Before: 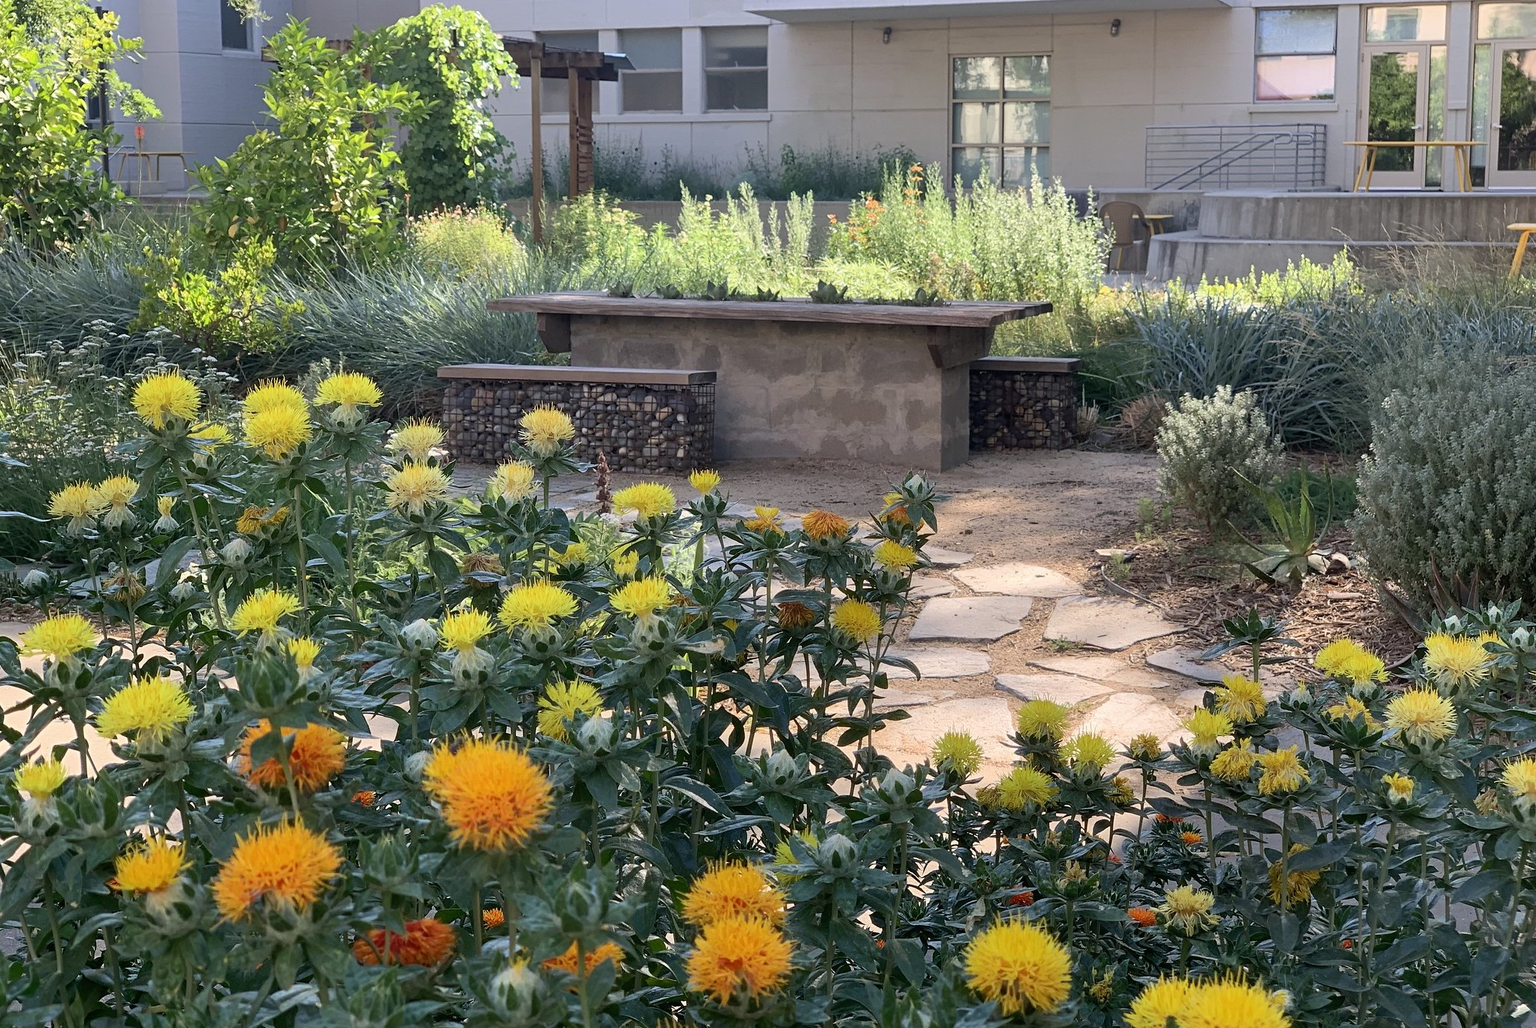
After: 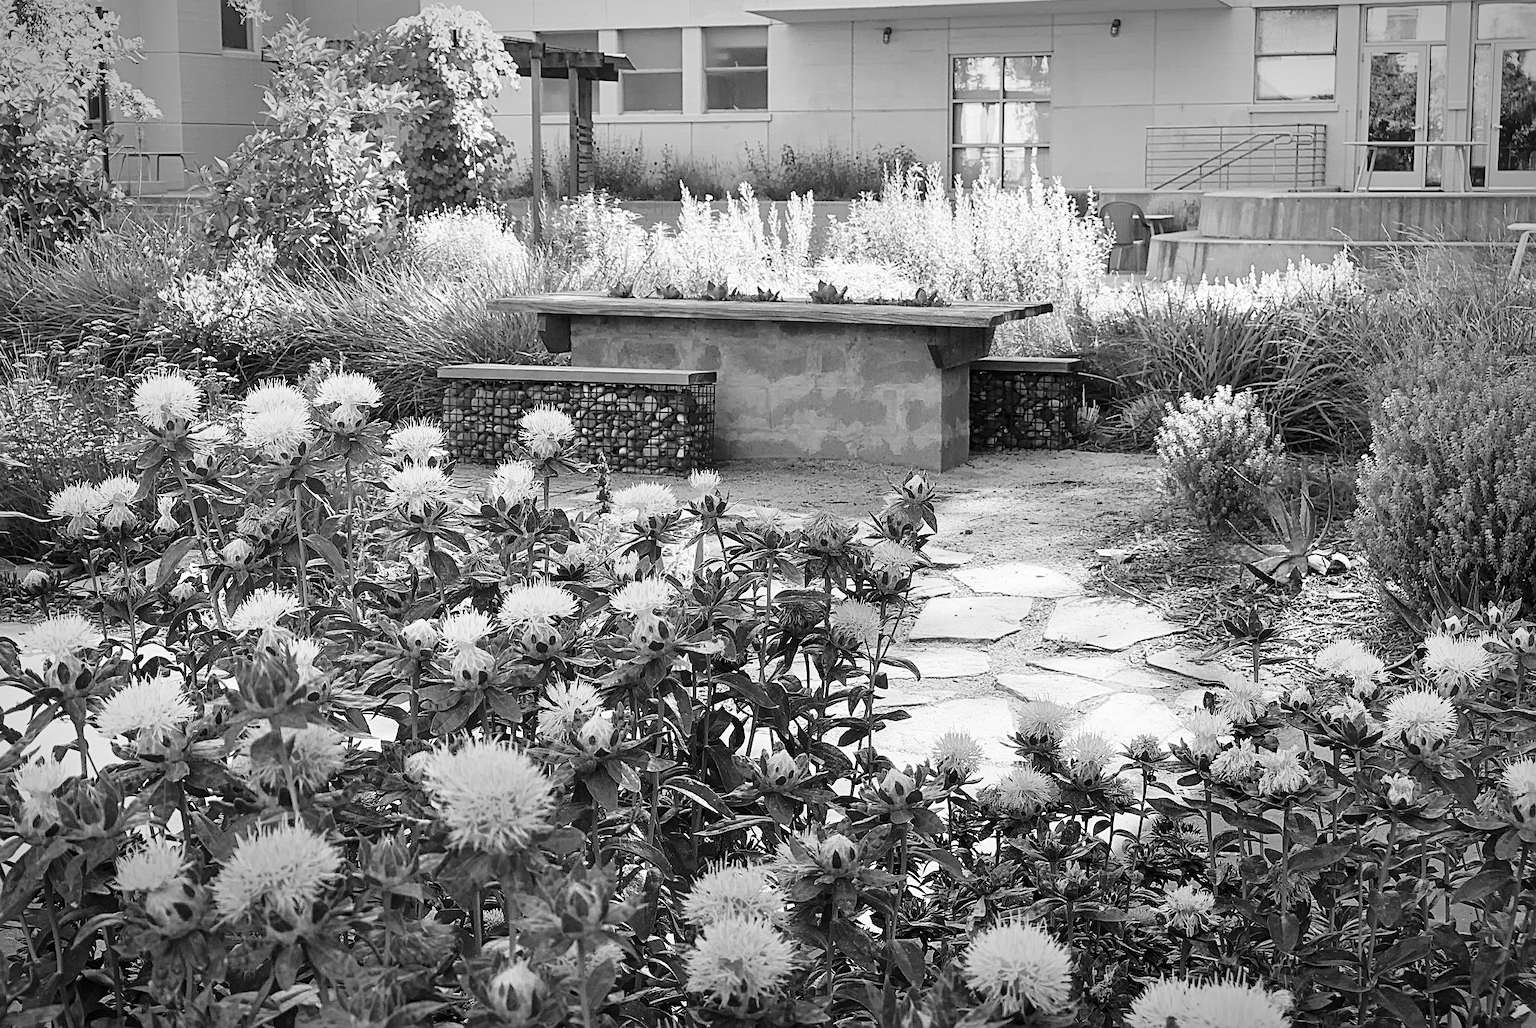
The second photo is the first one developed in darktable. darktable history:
tone equalizer: on, module defaults
base curve: curves: ch0 [(0, 0) (0.028, 0.03) (0.121, 0.232) (0.46, 0.748) (0.859, 0.968) (1, 1)], preserve colors none
vignetting: automatic ratio true
sharpen: on, module defaults
monochrome: on, module defaults
